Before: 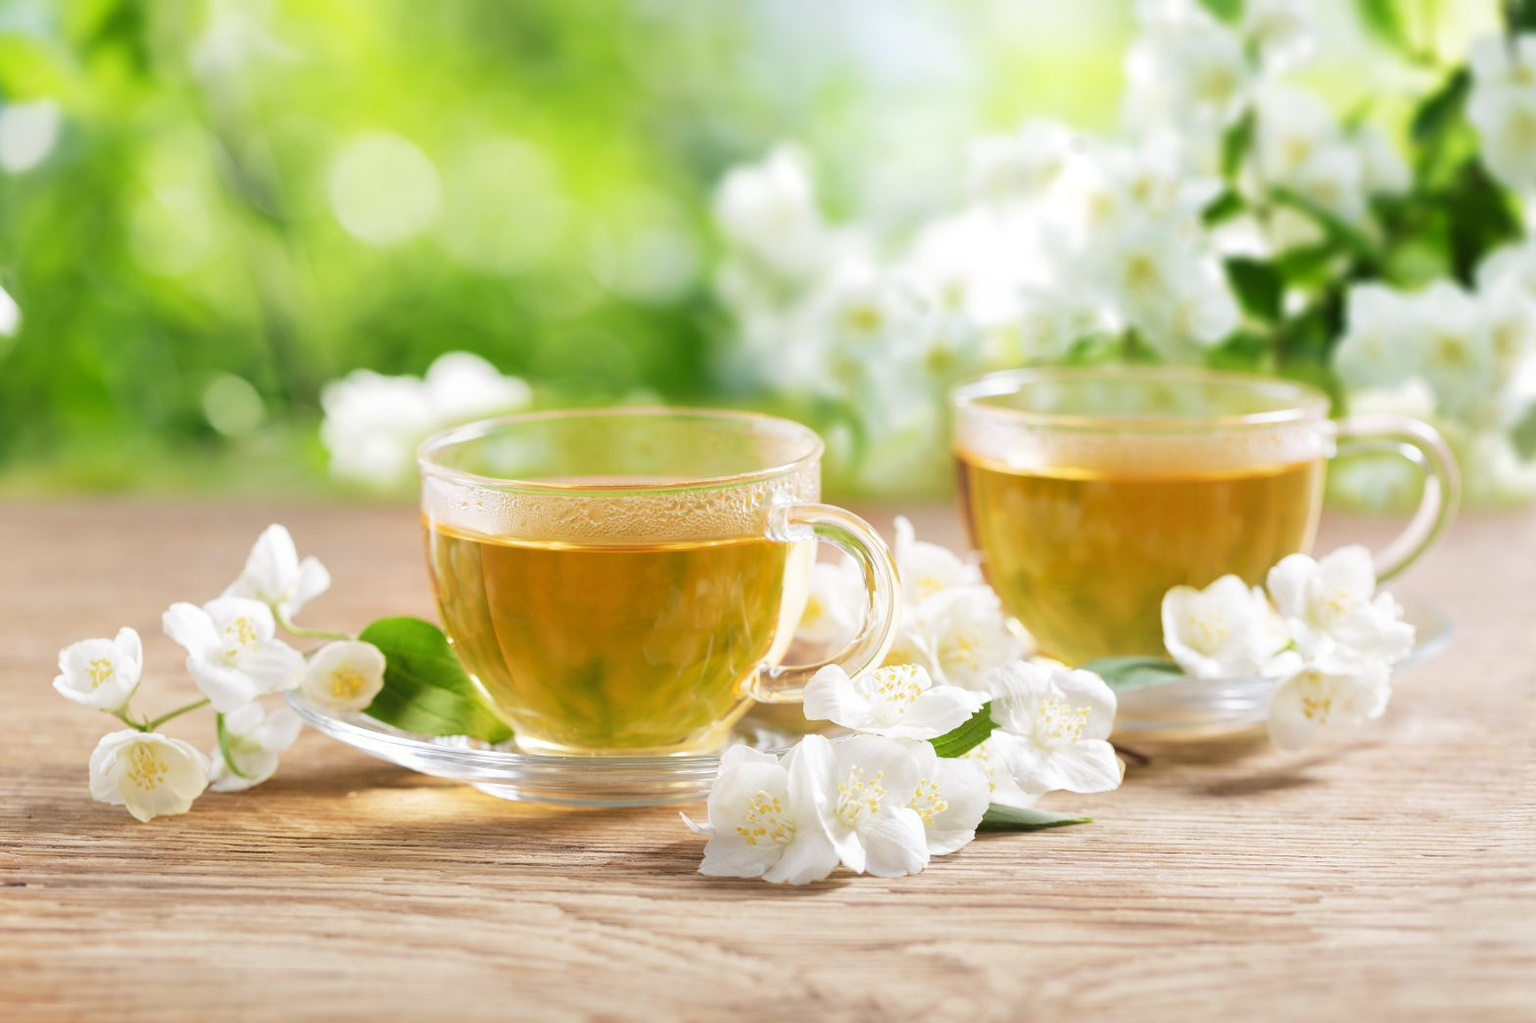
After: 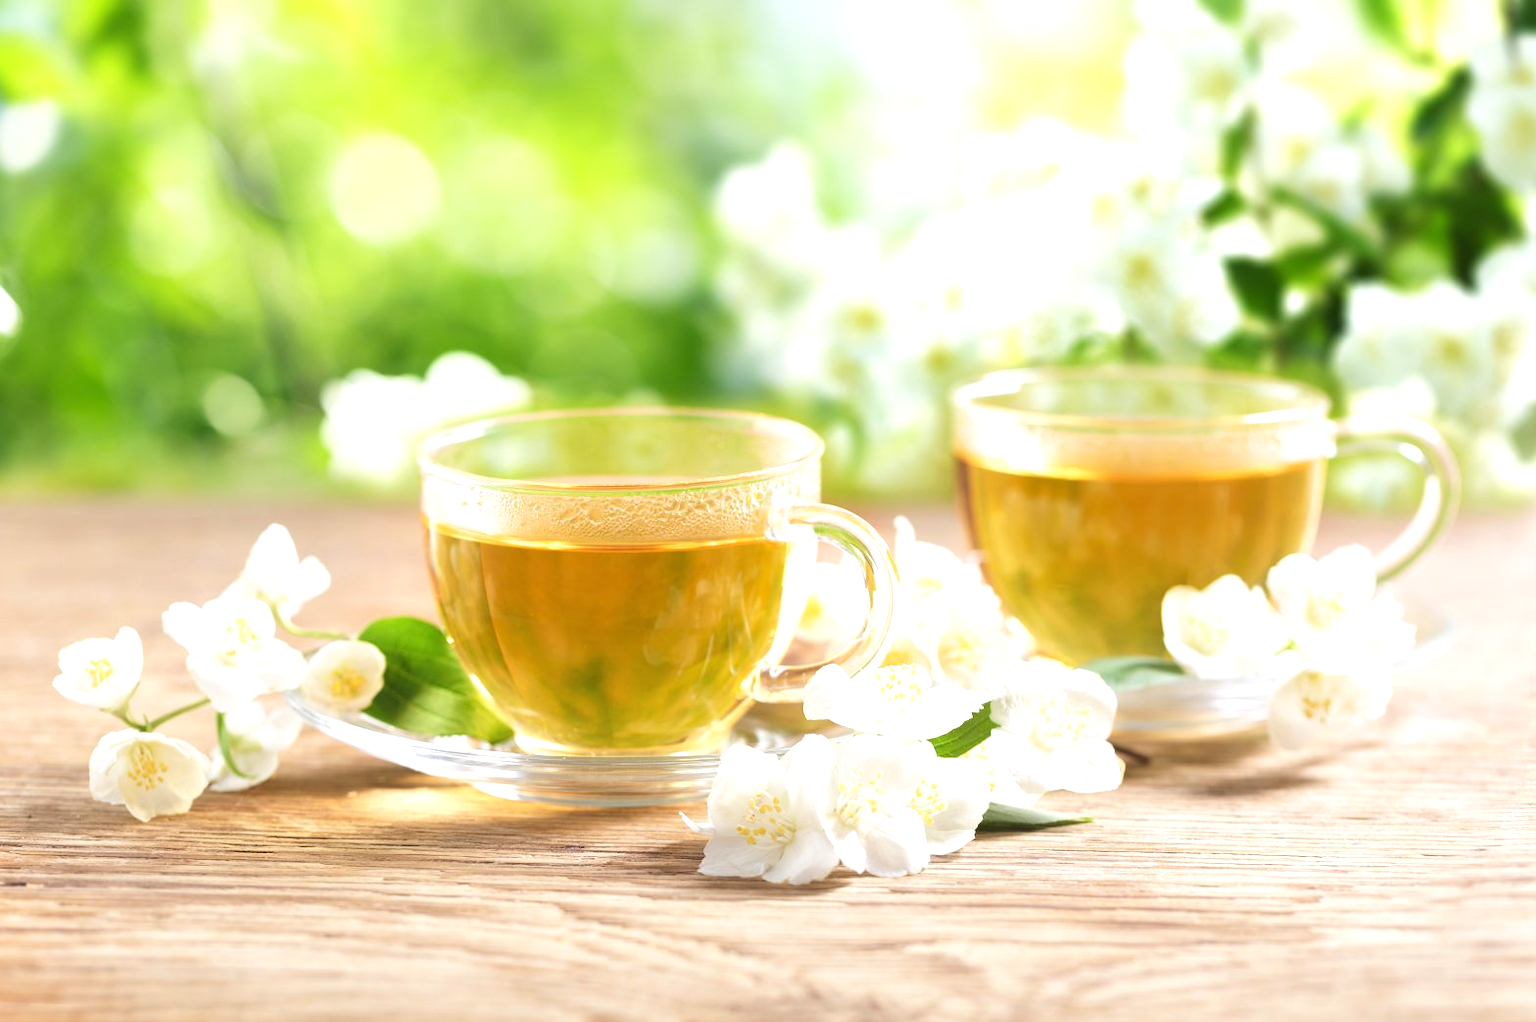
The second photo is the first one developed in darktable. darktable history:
white balance: red 1, blue 1
exposure: black level correction 0, exposure 0.5 EV, compensate exposure bias true, compensate highlight preservation false
